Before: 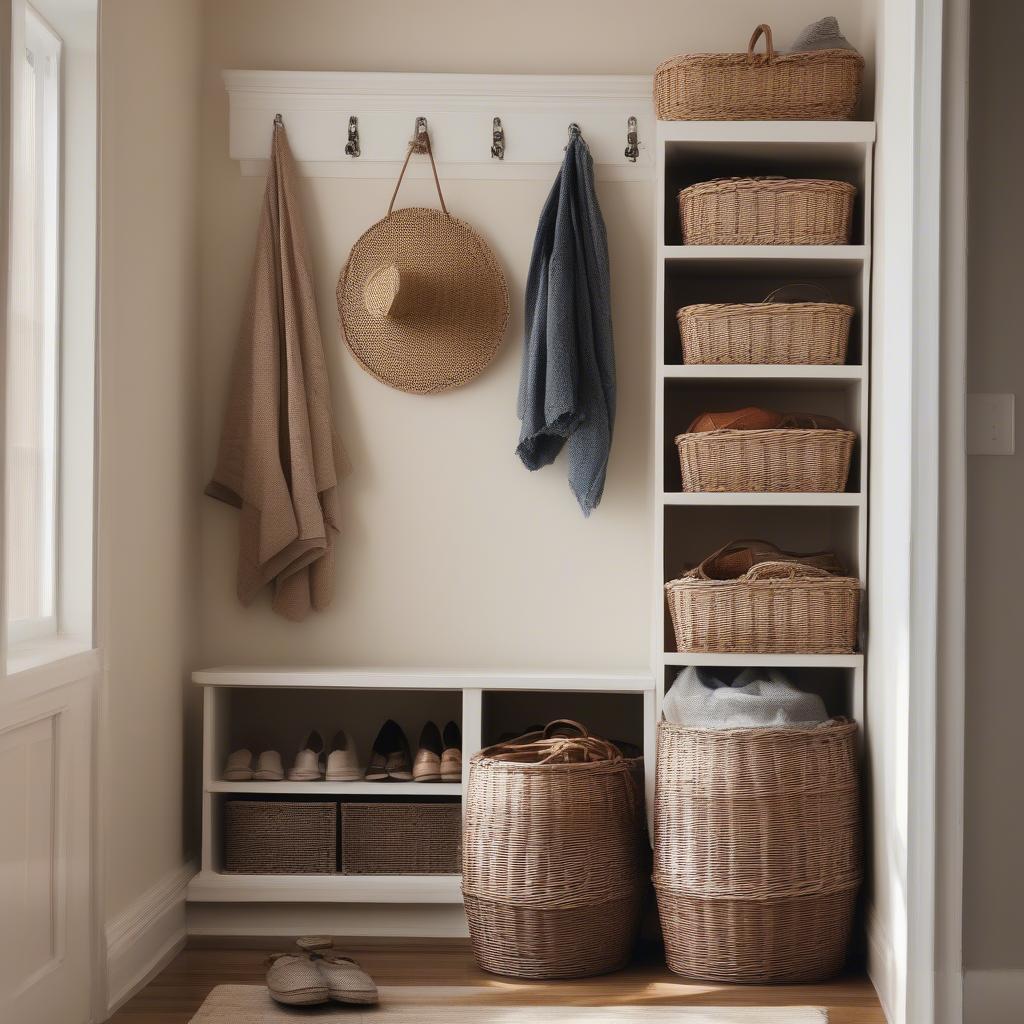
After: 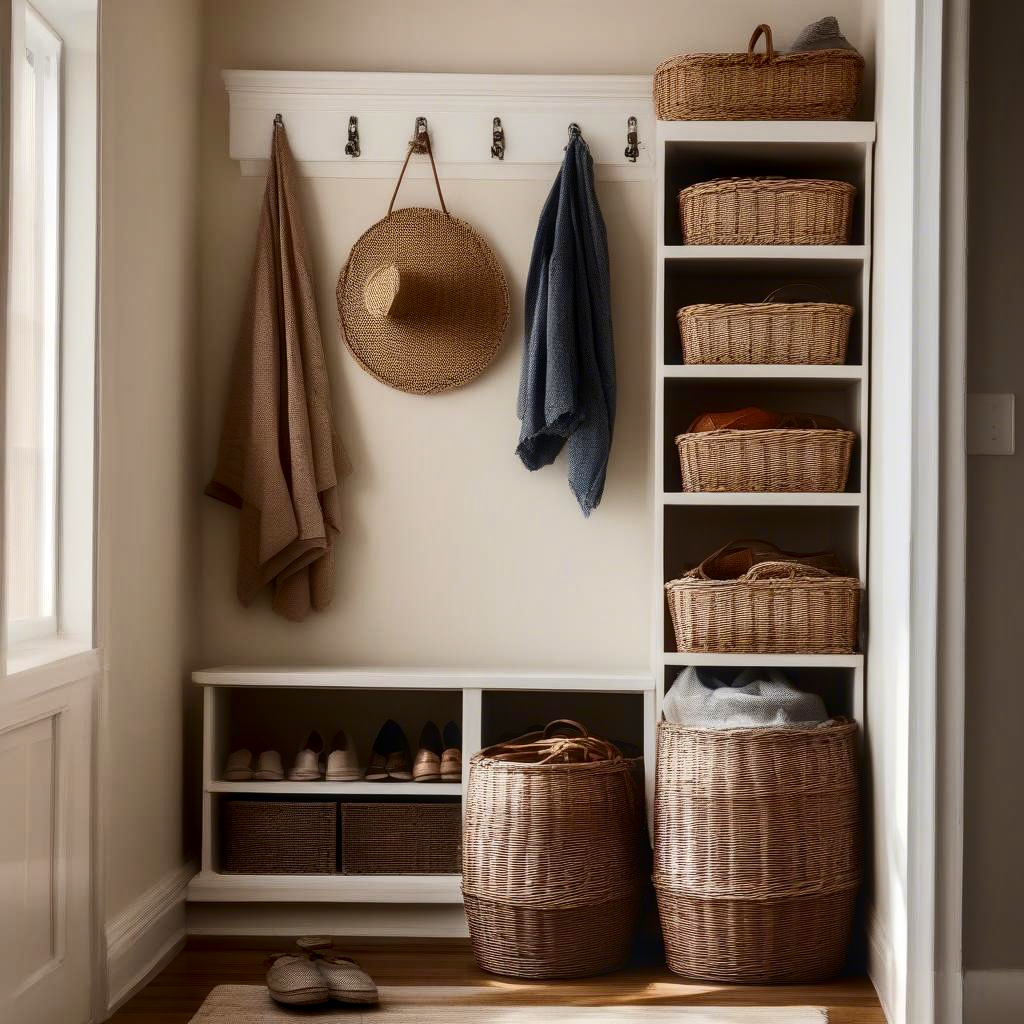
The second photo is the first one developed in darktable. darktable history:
contrast brightness saturation: contrast 0.208, brightness -0.115, saturation 0.213
local contrast: on, module defaults
exposure: compensate exposure bias true, compensate highlight preservation false
